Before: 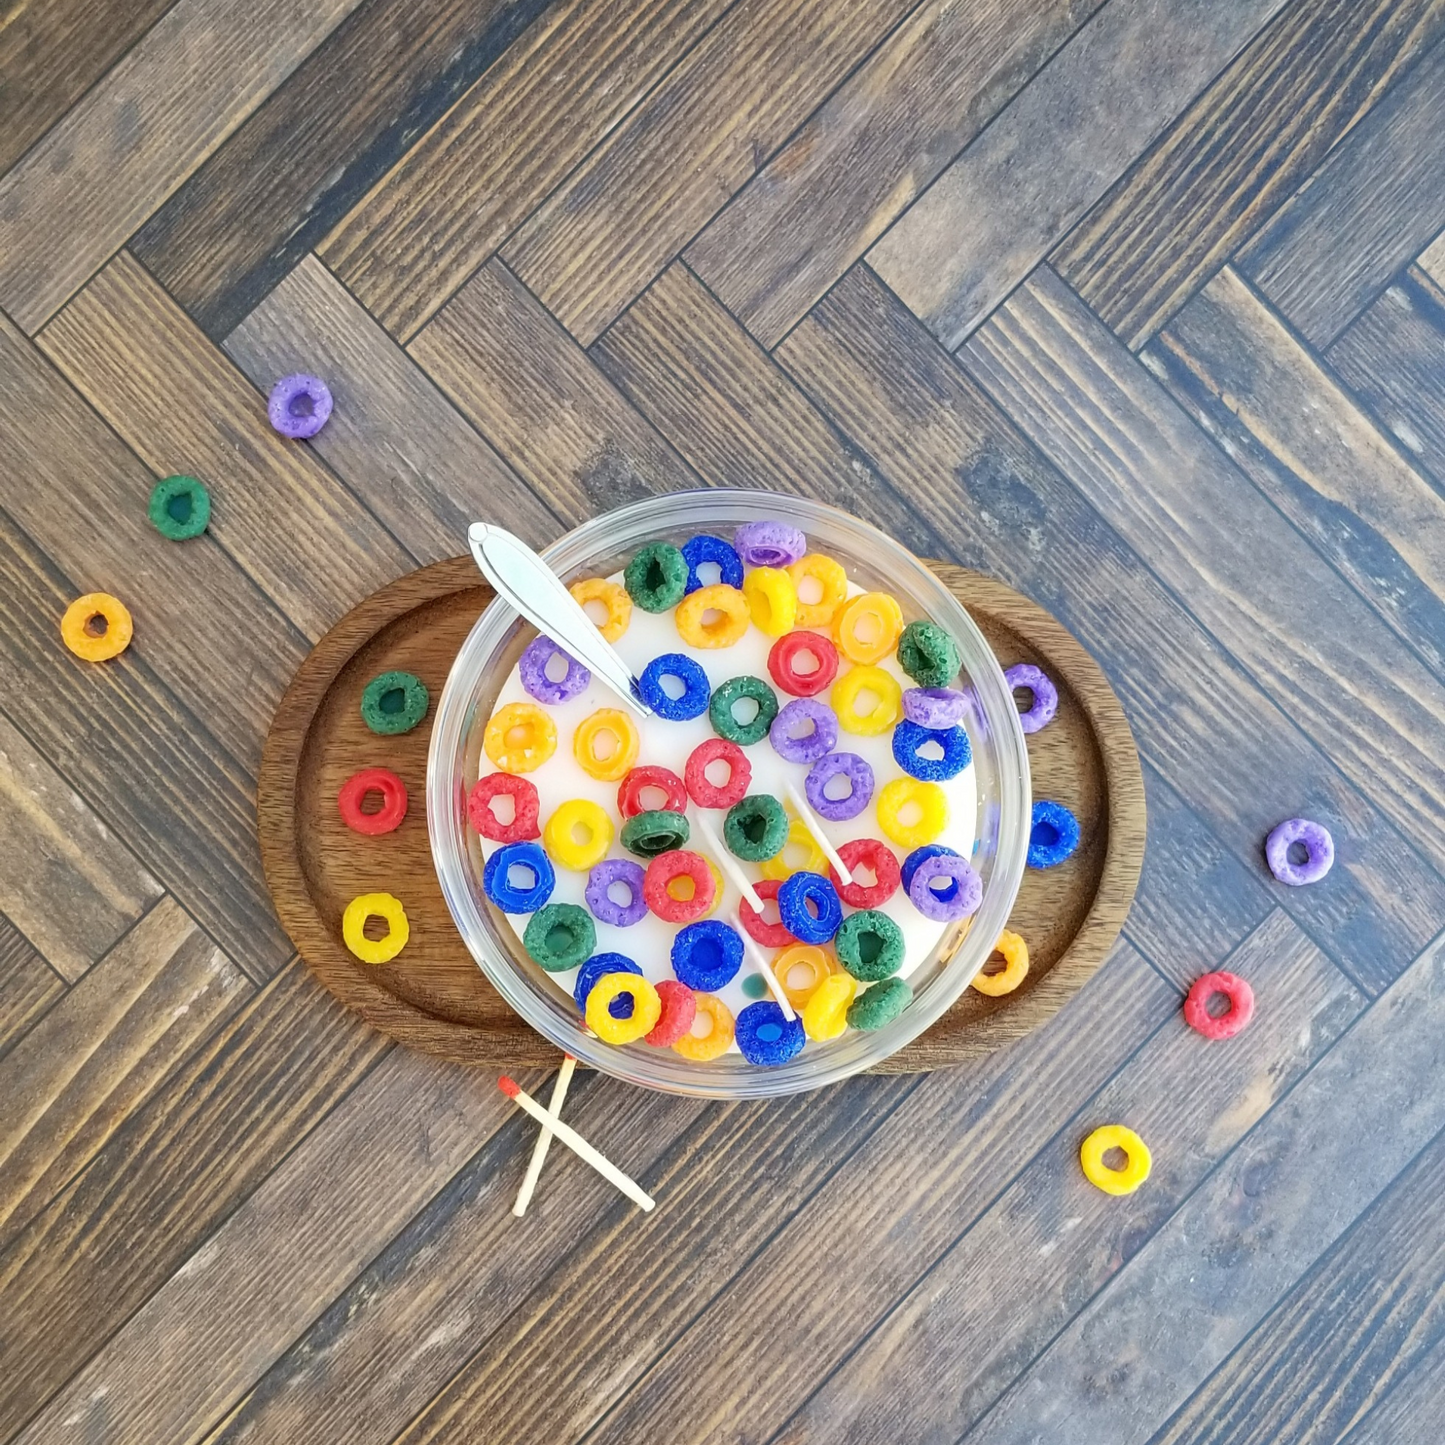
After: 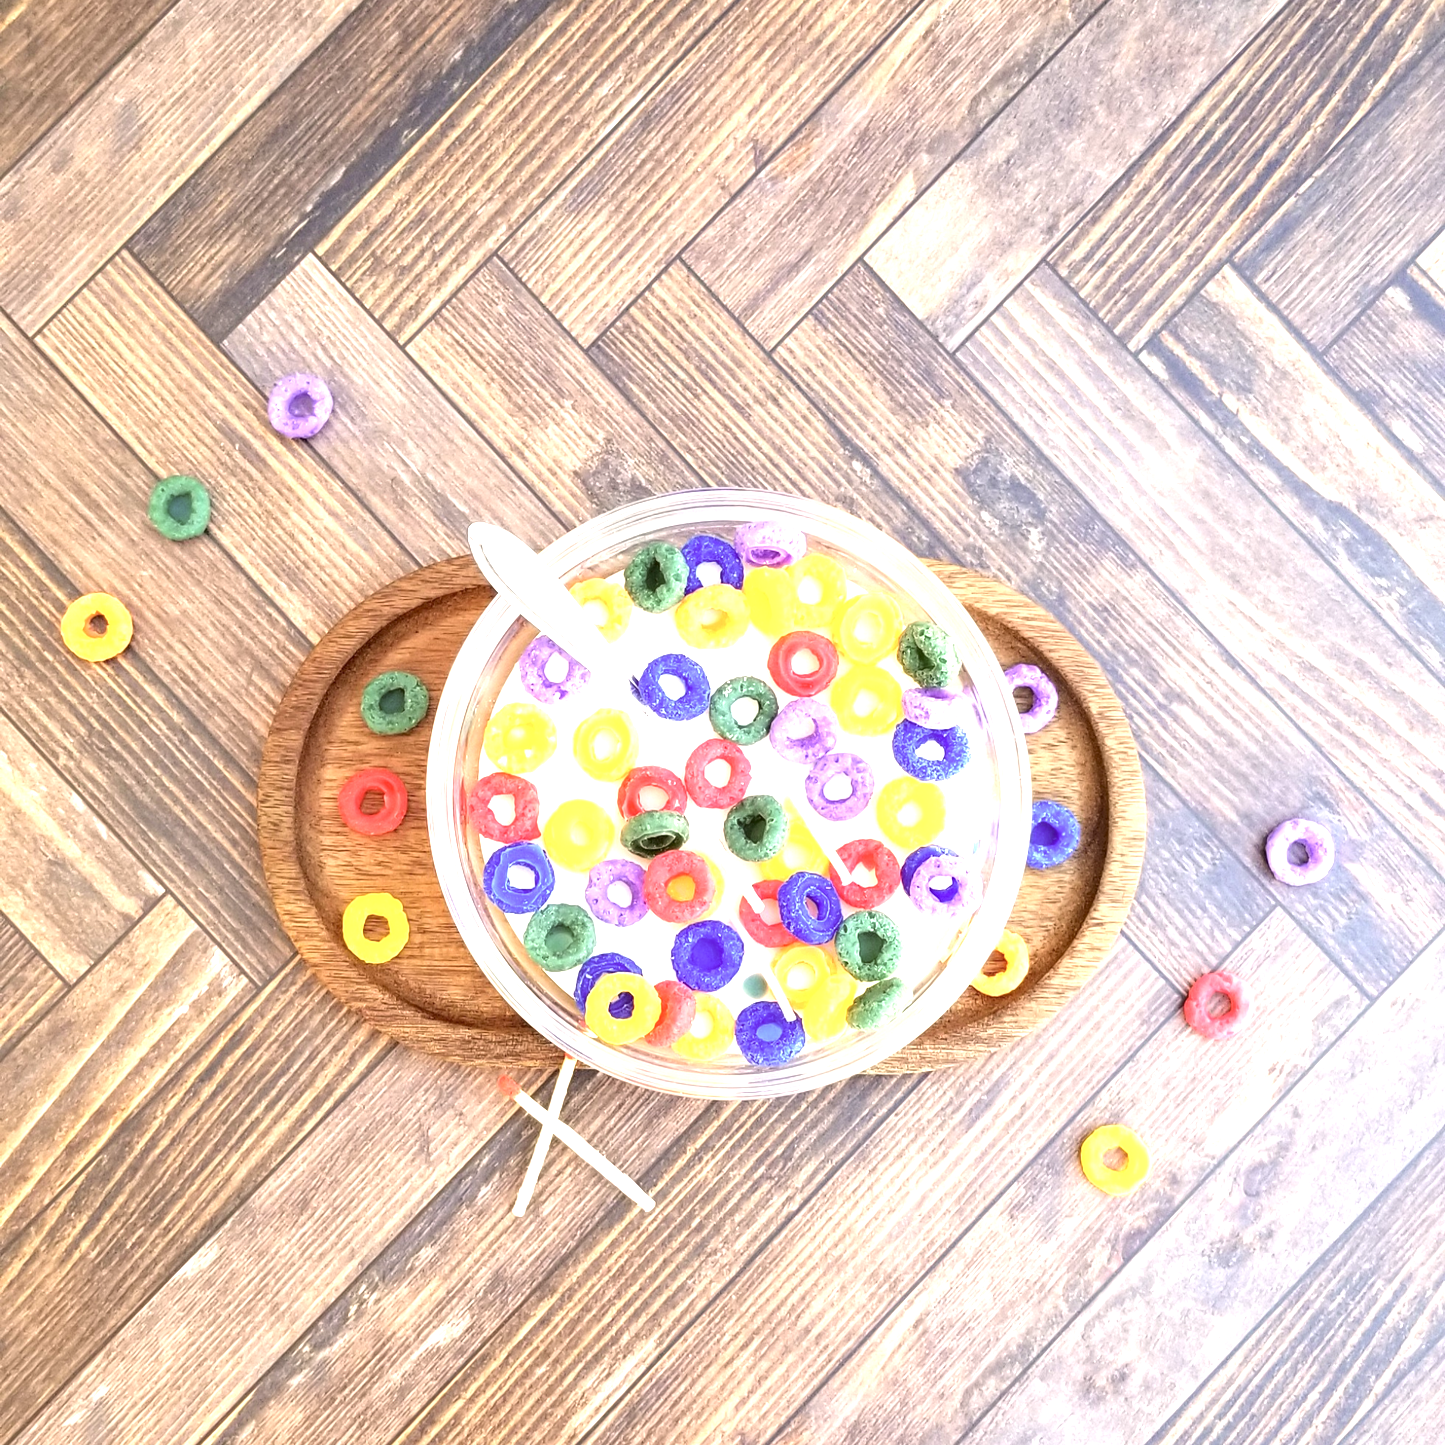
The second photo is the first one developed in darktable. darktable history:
color correction: highlights a* 10.21, highlights b* 9.79, shadows a* 8.61, shadows b* 7.88, saturation 0.8
exposure: black level correction 0.001, exposure 1.398 EV, compensate exposure bias true, compensate highlight preservation false
